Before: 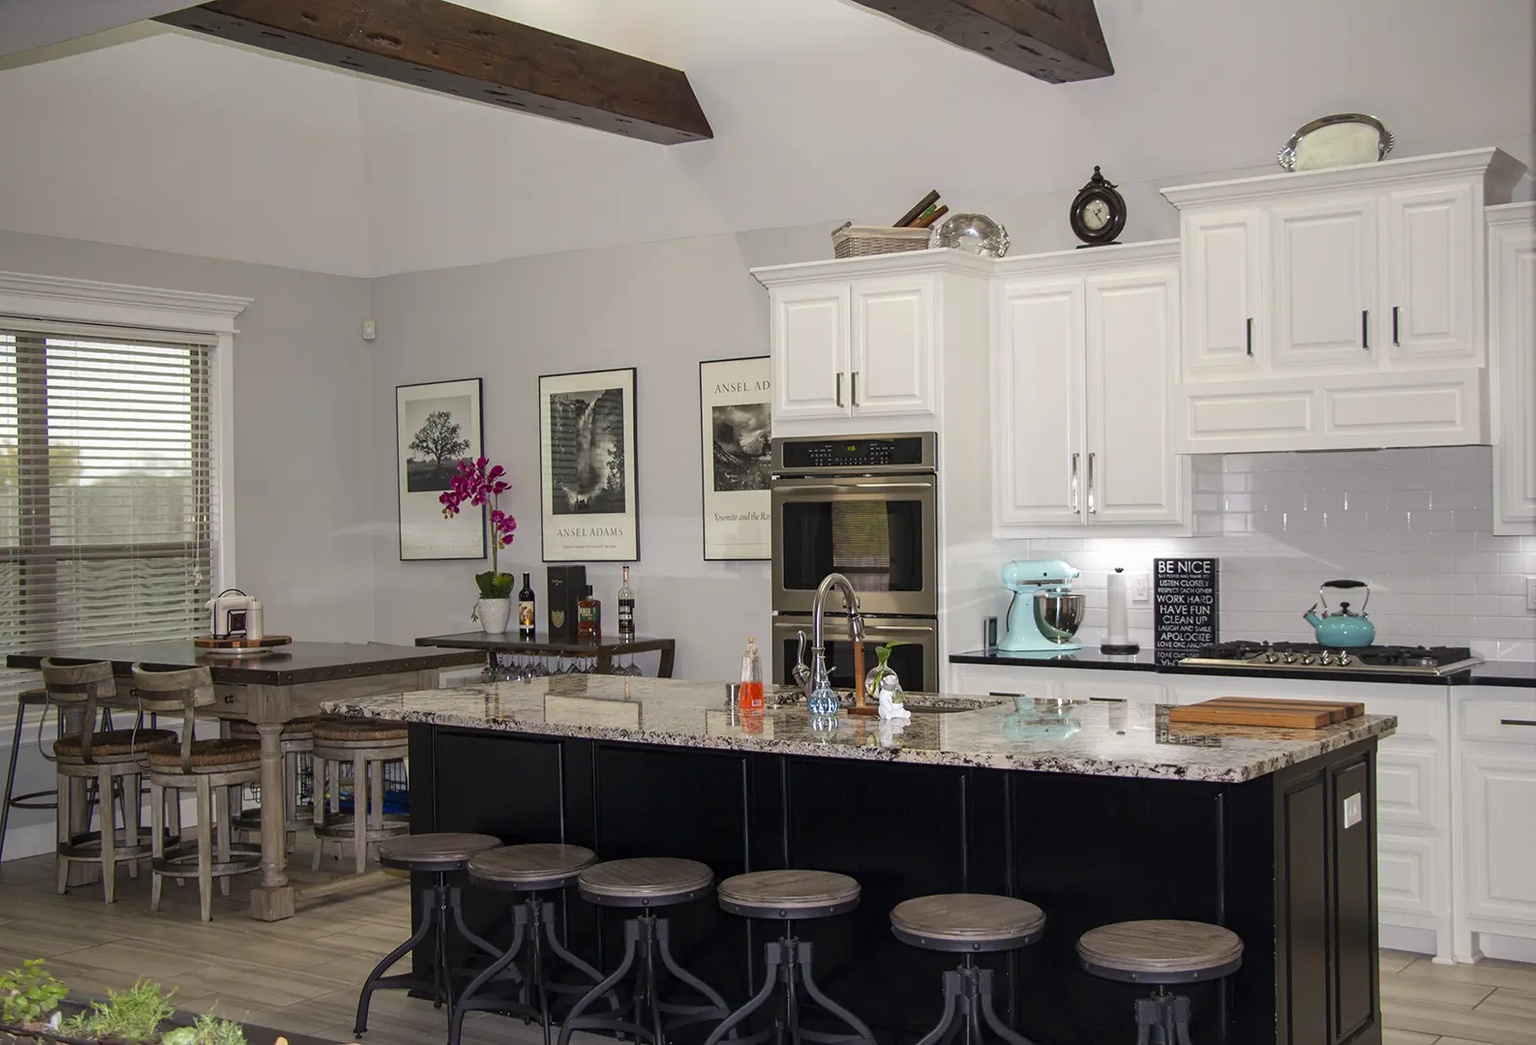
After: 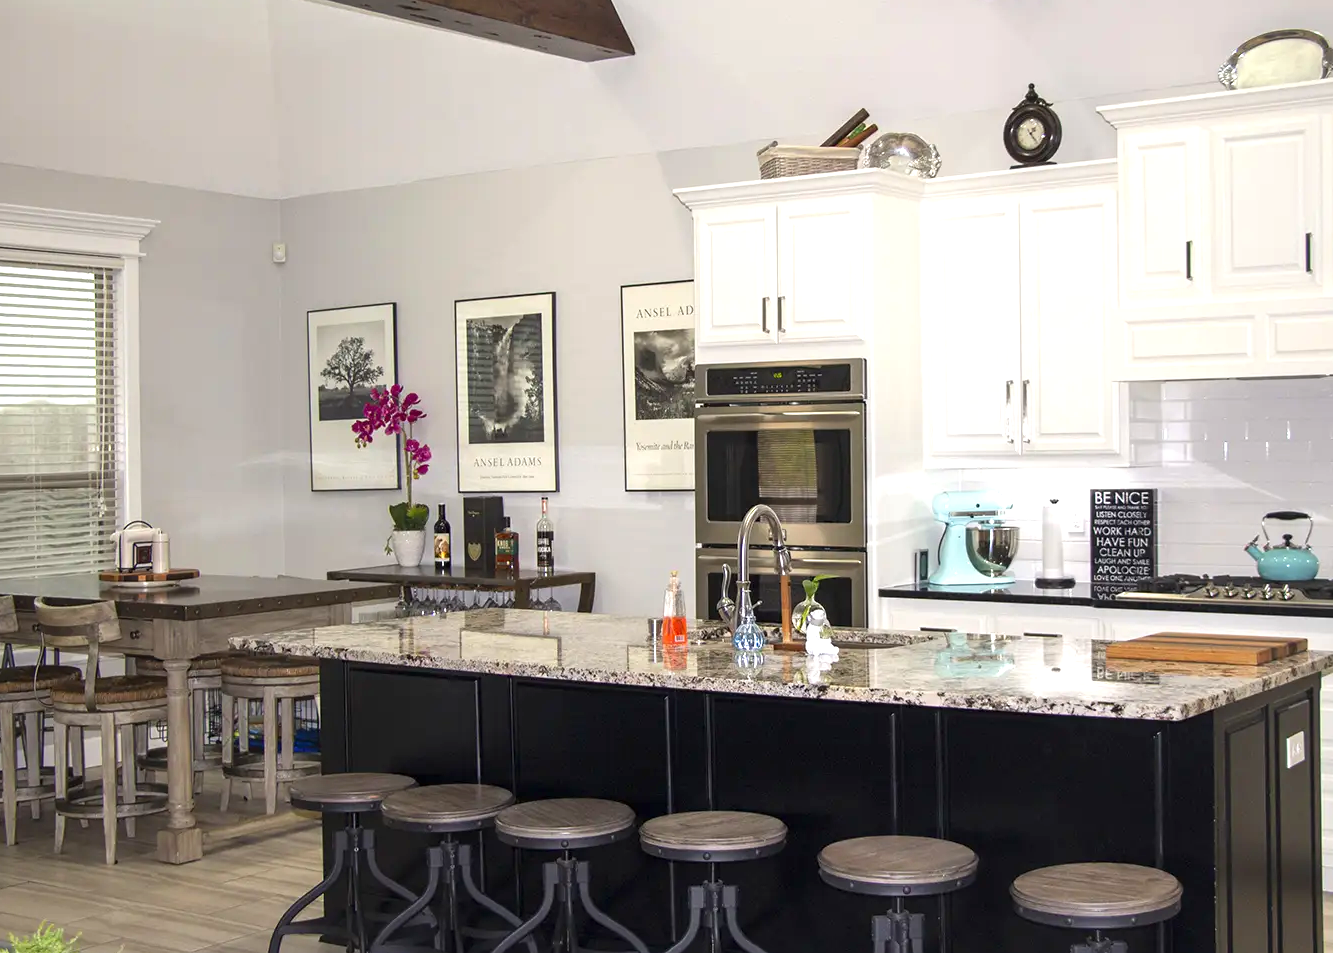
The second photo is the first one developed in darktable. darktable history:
crop: left 6.446%, top 8.188%, right 9.538%, bottom 3.548%
exposure: exposure 0.785 EV, compensate highlight preservation false
